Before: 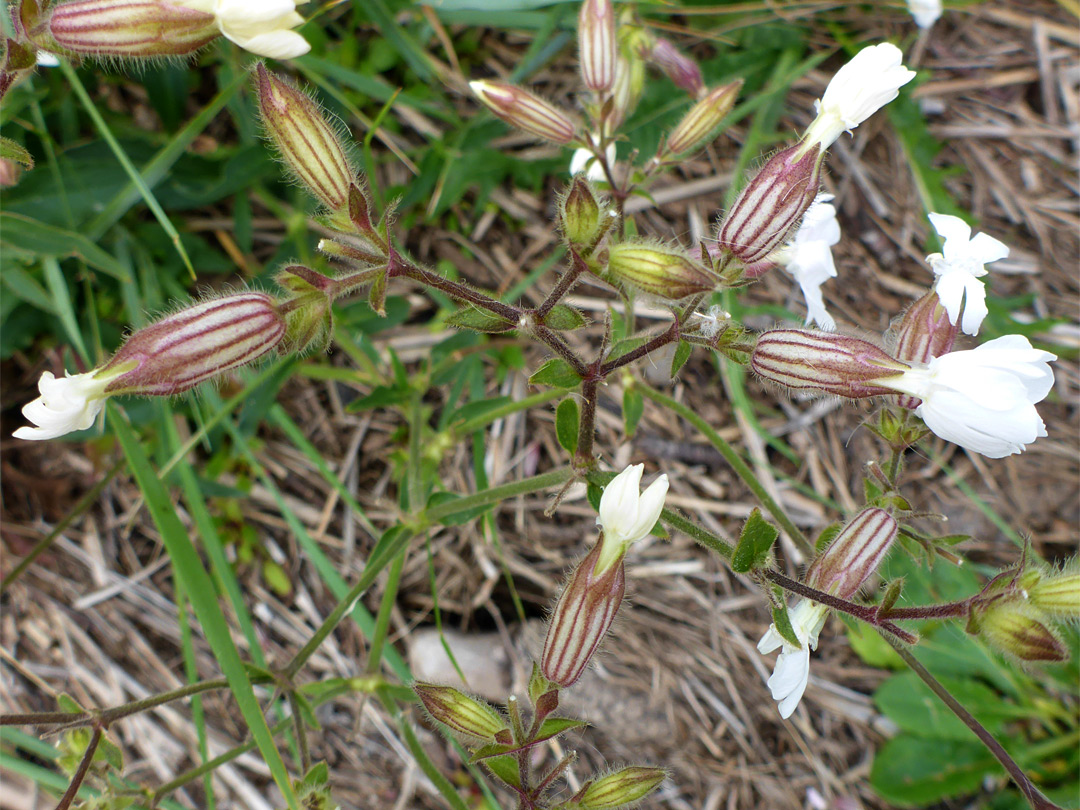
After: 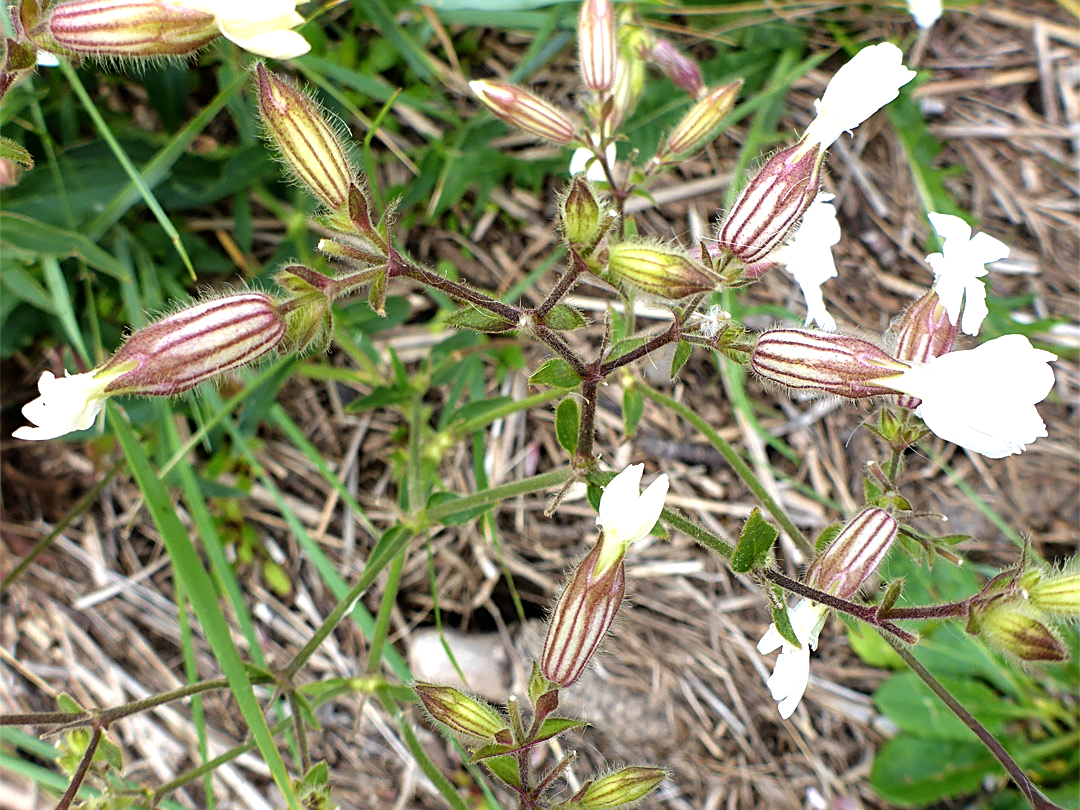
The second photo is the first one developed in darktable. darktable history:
tone equalizer: -8 EV -0.739 EV, -7 EV -0.706 EV, -6 EV -0.584 EV, -5 EV -0.41 EV, -3 EV 0.38 EV, -2 EV 0.6 EV, -1 EV 0.691 EV, +0 EV 0.731 EV
sharpen: on, module defaults
